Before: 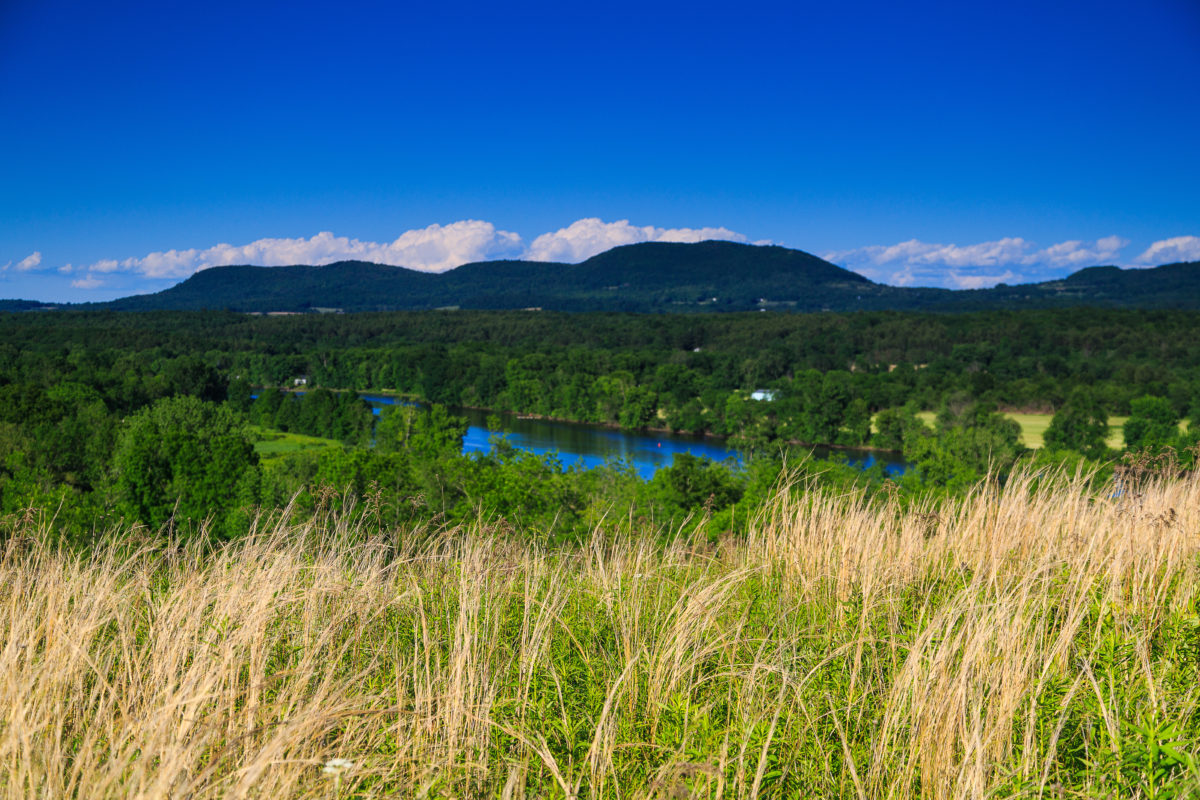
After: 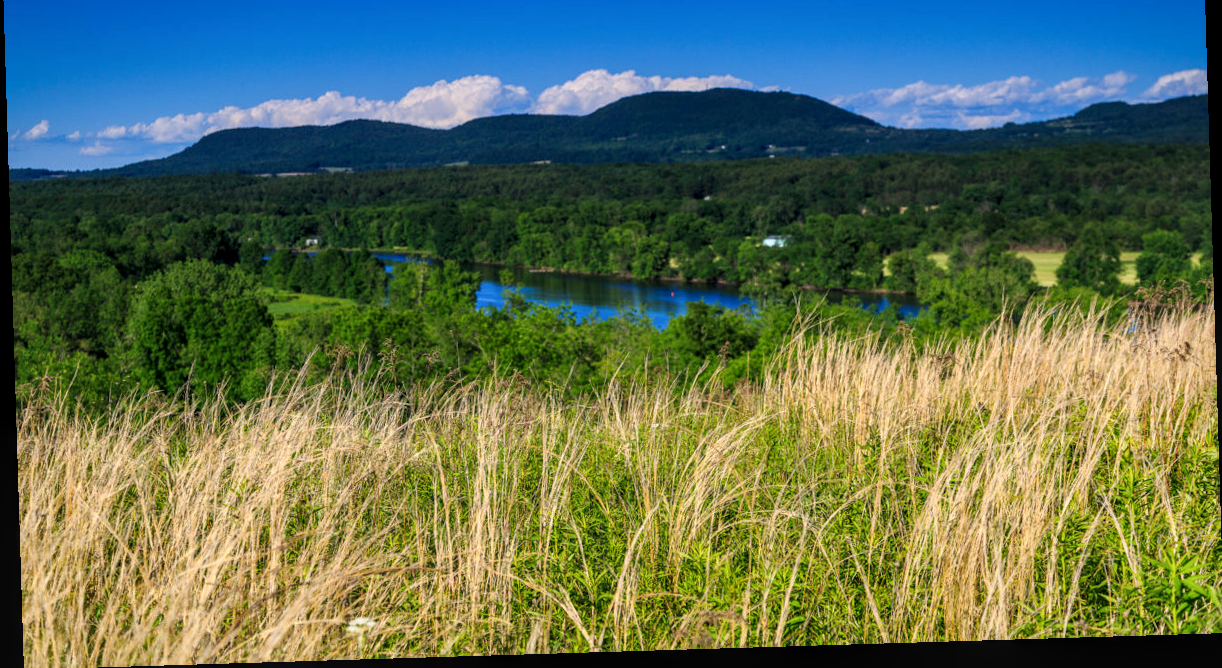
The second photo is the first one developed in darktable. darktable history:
exposure: exposure -0.05 EV
local contrast: on, module defaults
crop and rotate: top 19.998%
rotate and perspective: rotation -1.75°, automatic cropping off
shadows and highlights: shadows 0, highlights 40
